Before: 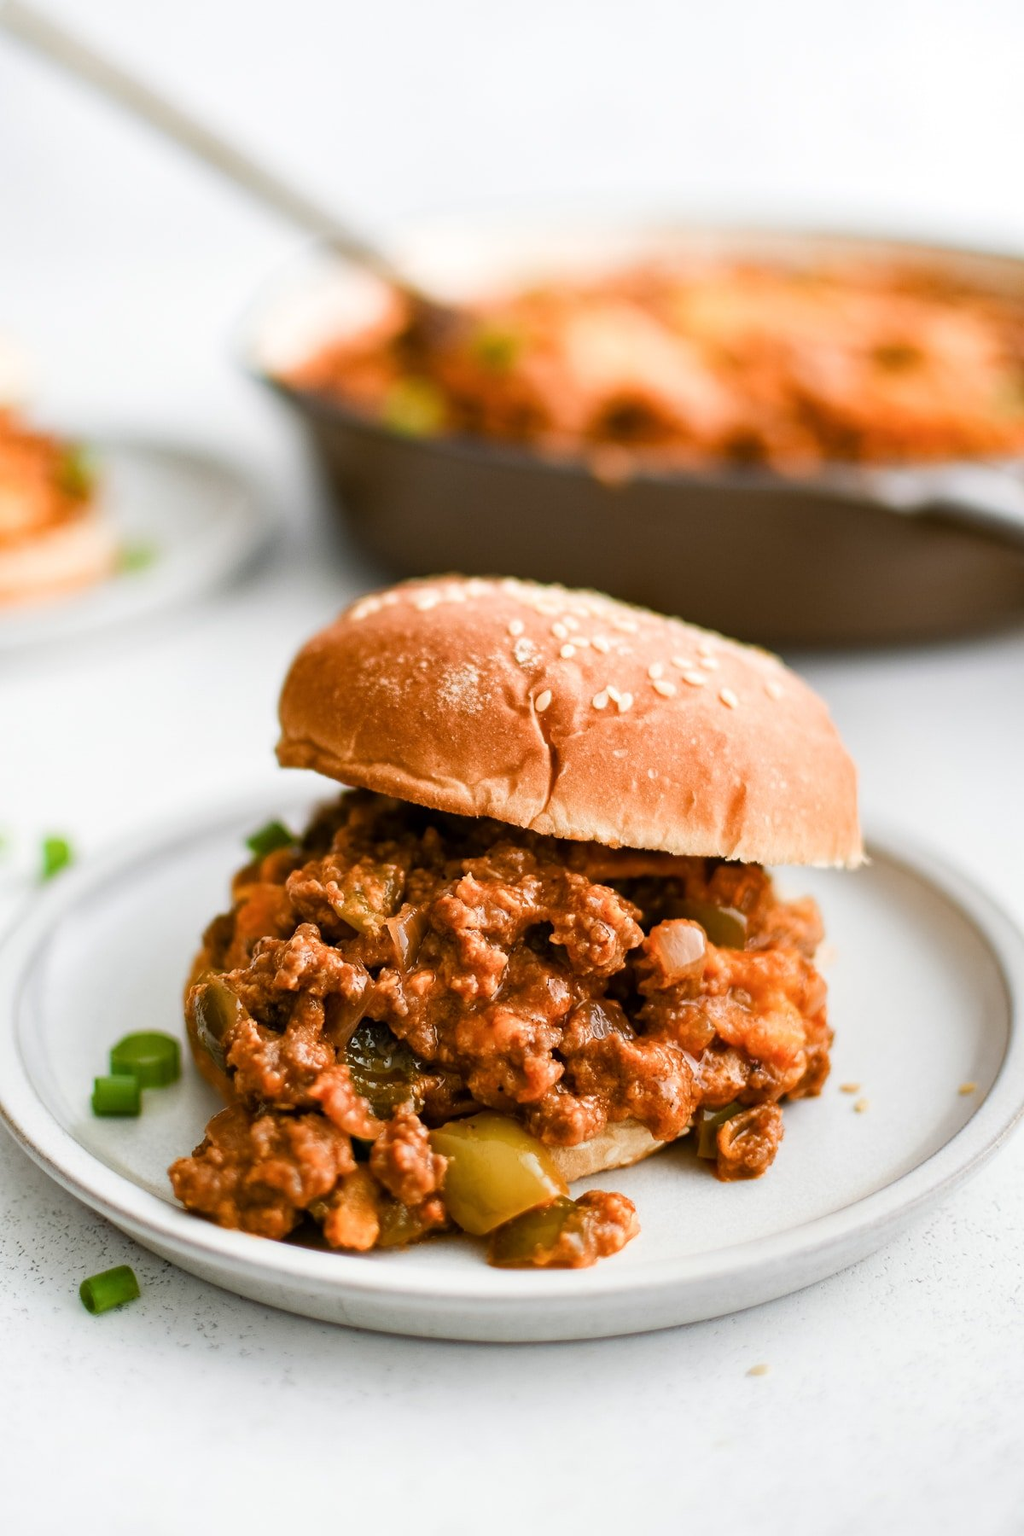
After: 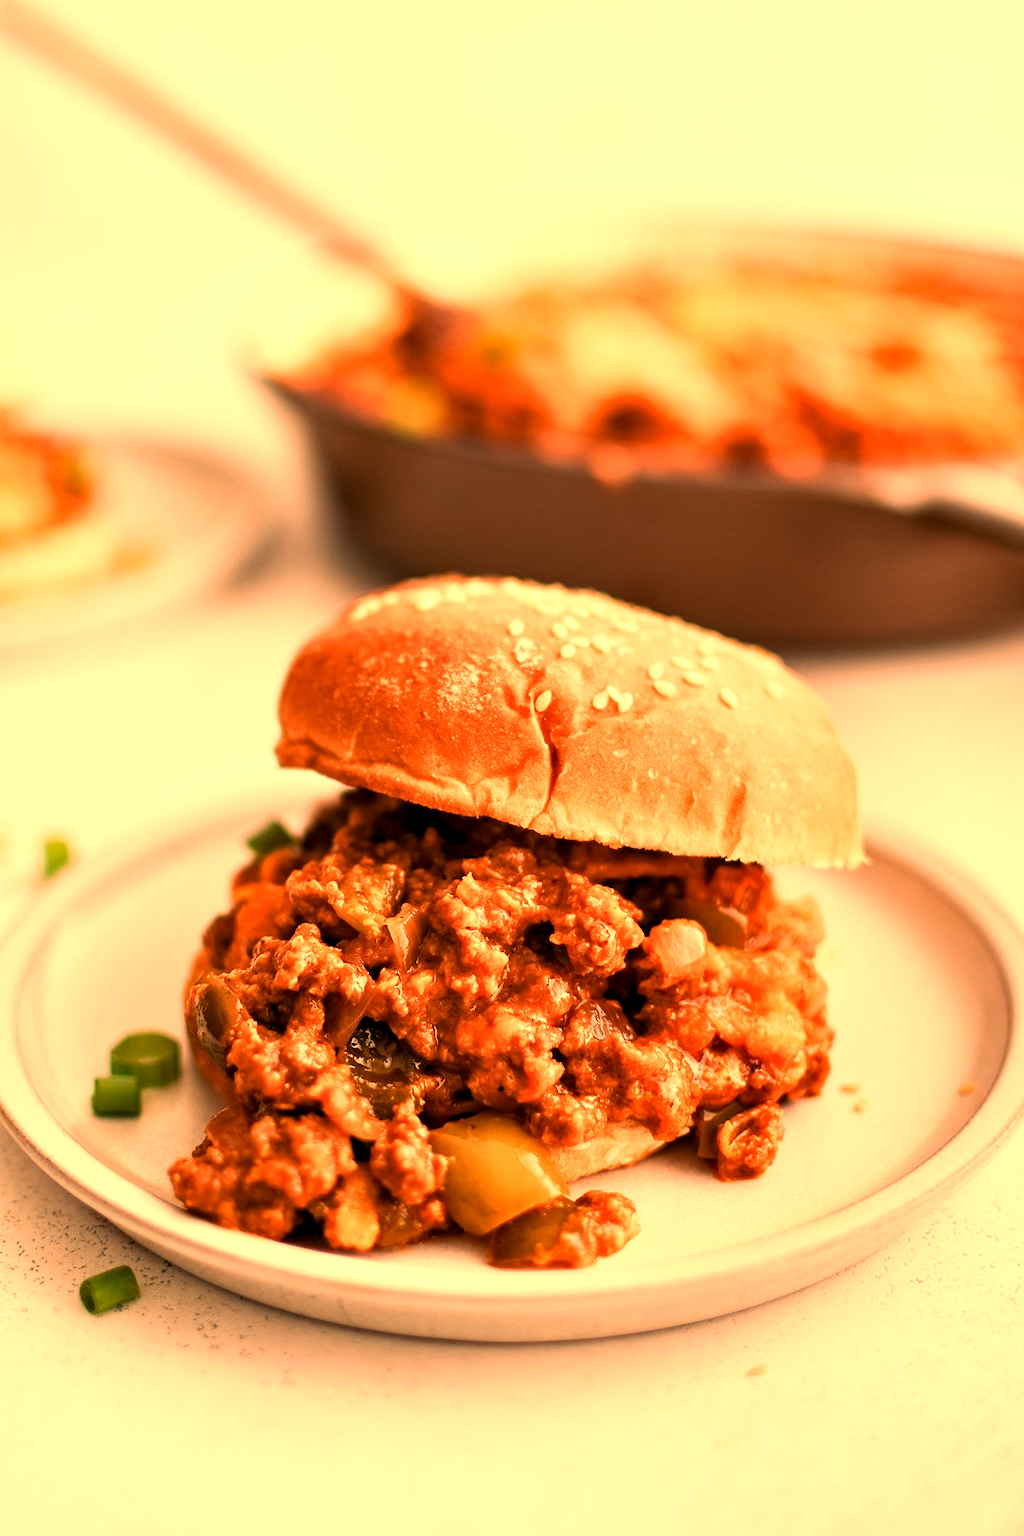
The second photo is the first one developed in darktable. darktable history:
contrast equalizer: octaves 7, y [[0.6 ×6], [0.55 ×6], [0 ×6], [0 ×6], [0 ×6]], mix 0.29
tone equalizer: on, module defaults
white balance: red 1.467, blue 0.684
velvia: strength 15%
